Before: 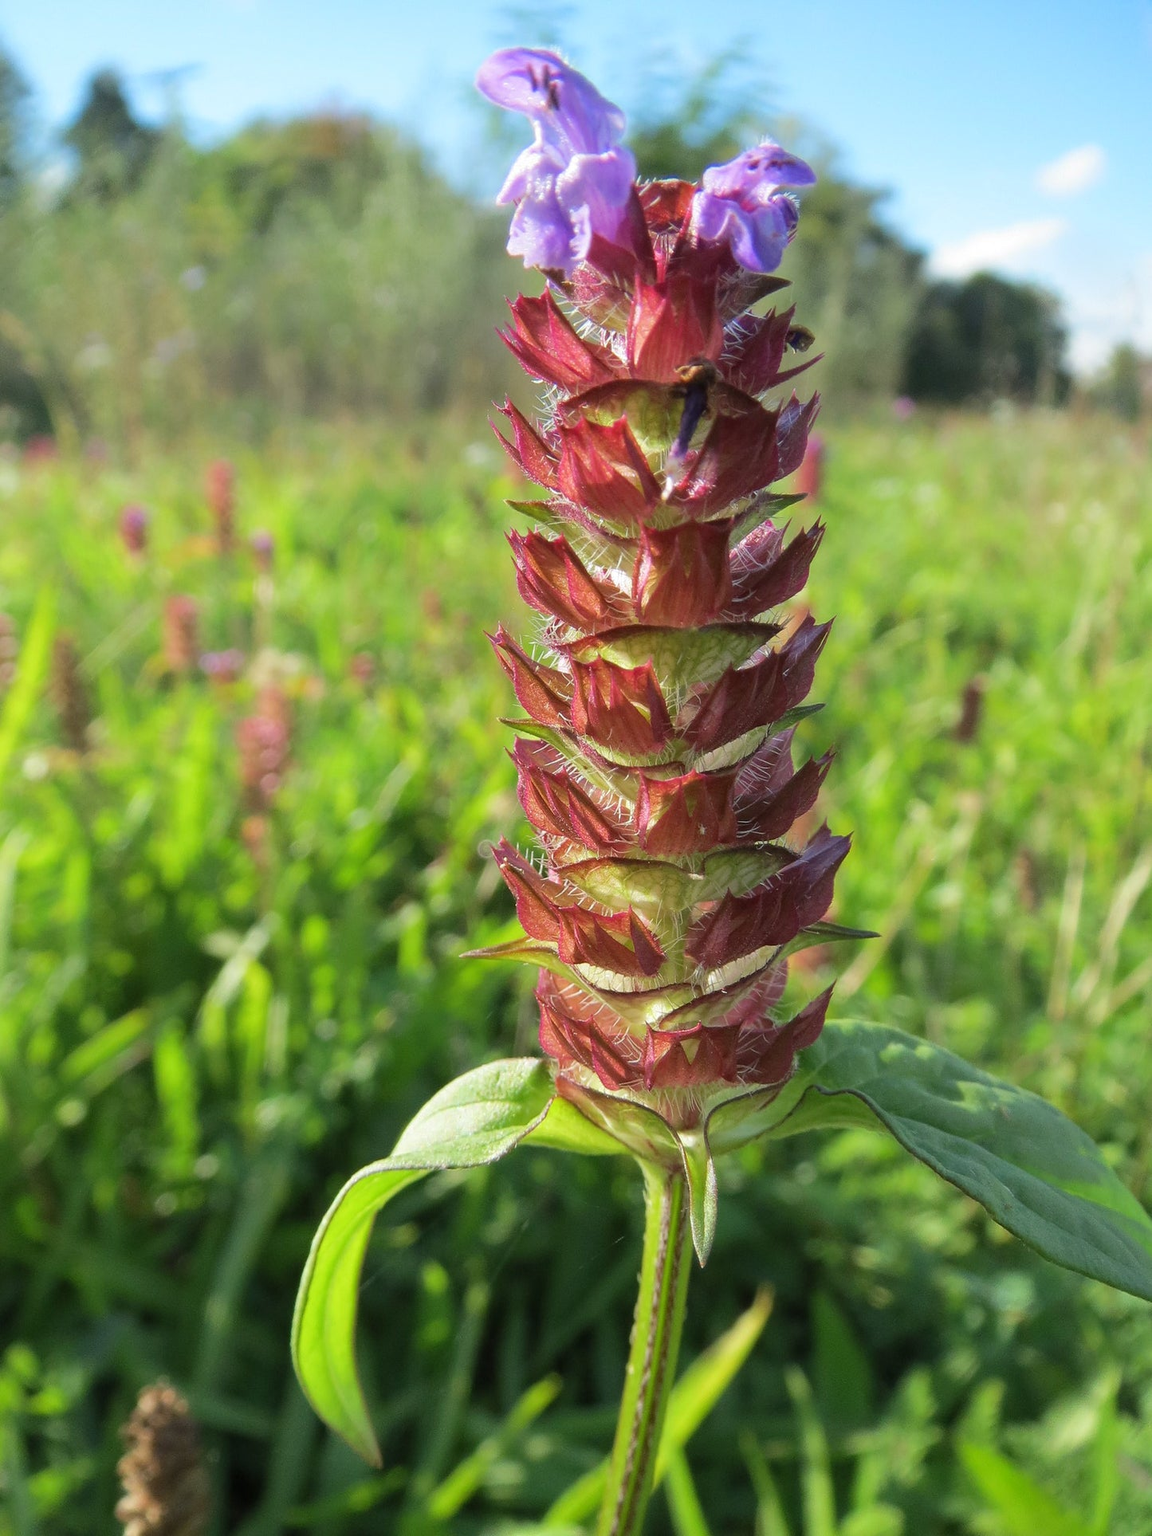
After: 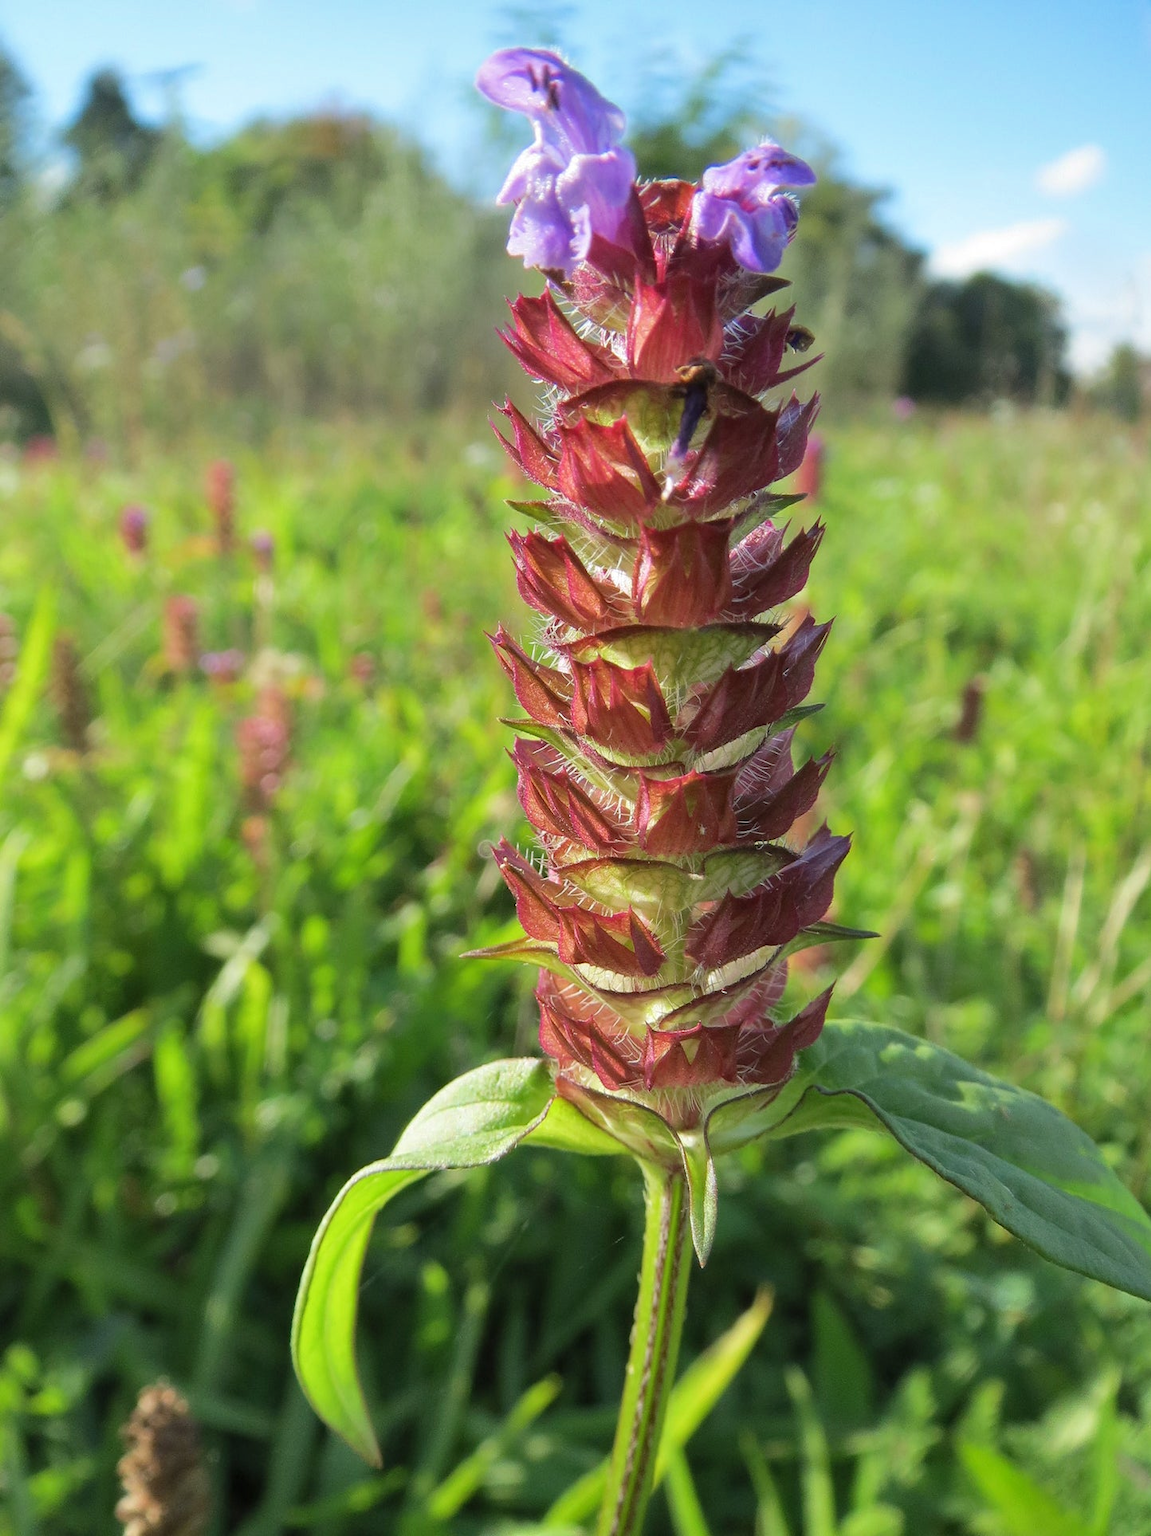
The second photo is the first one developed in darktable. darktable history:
shadows and highlights: shadows 36.4, highlights -27.44, soften with gaussian
